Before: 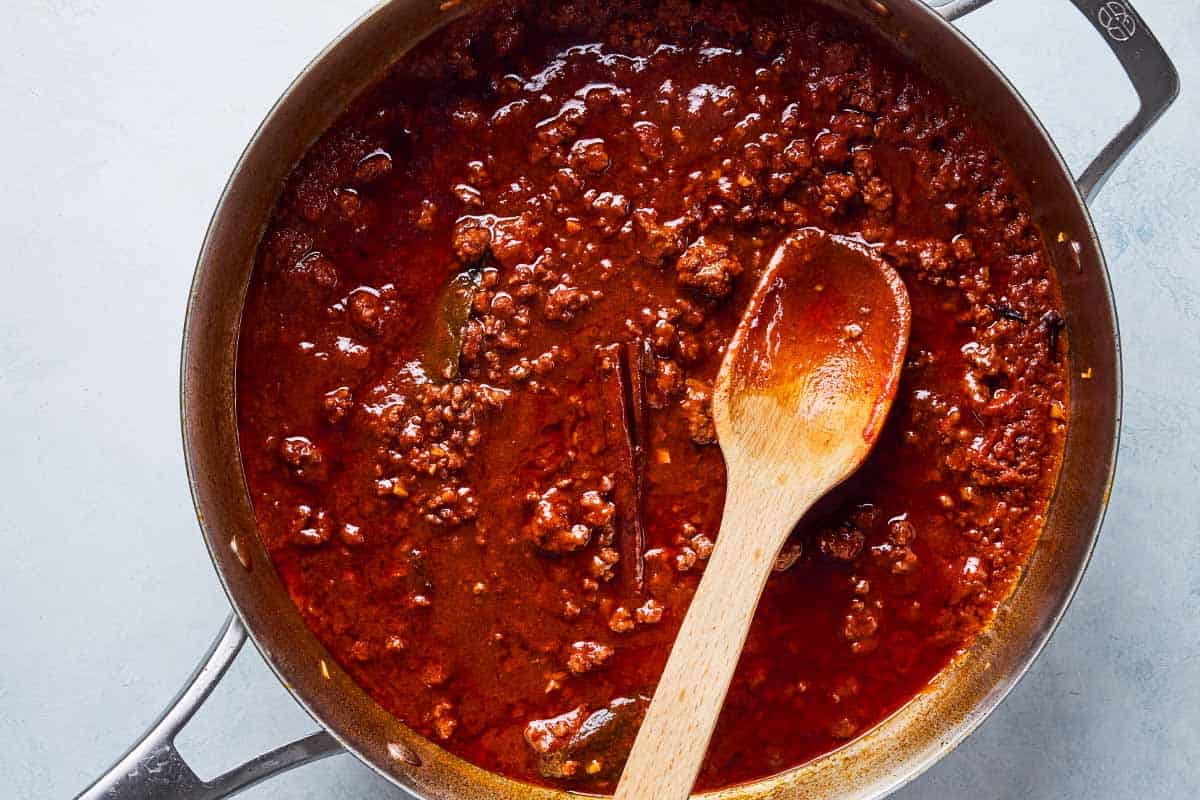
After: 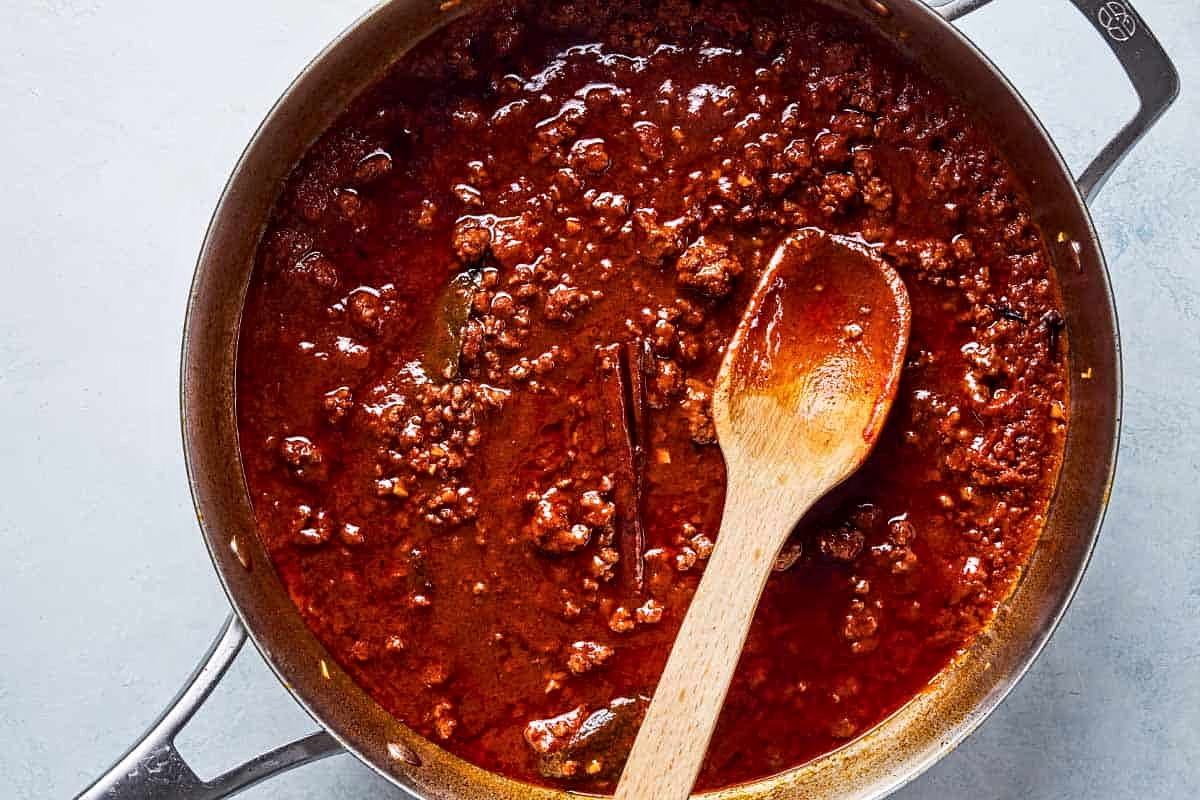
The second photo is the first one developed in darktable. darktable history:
contrast equalizer: y [[0.509, 0.514, 0.523, 0.542, 0.578, 0.603], [0.5 ×6], [0.509, 0.514, 0.523, 0.542, 0.578, 0.603], [0.001, 0.002, 0.003, 0.005, 0.01, 0.013], [0.001, 0.002, 0.003, 0.005, 0.01, 0.013]]
